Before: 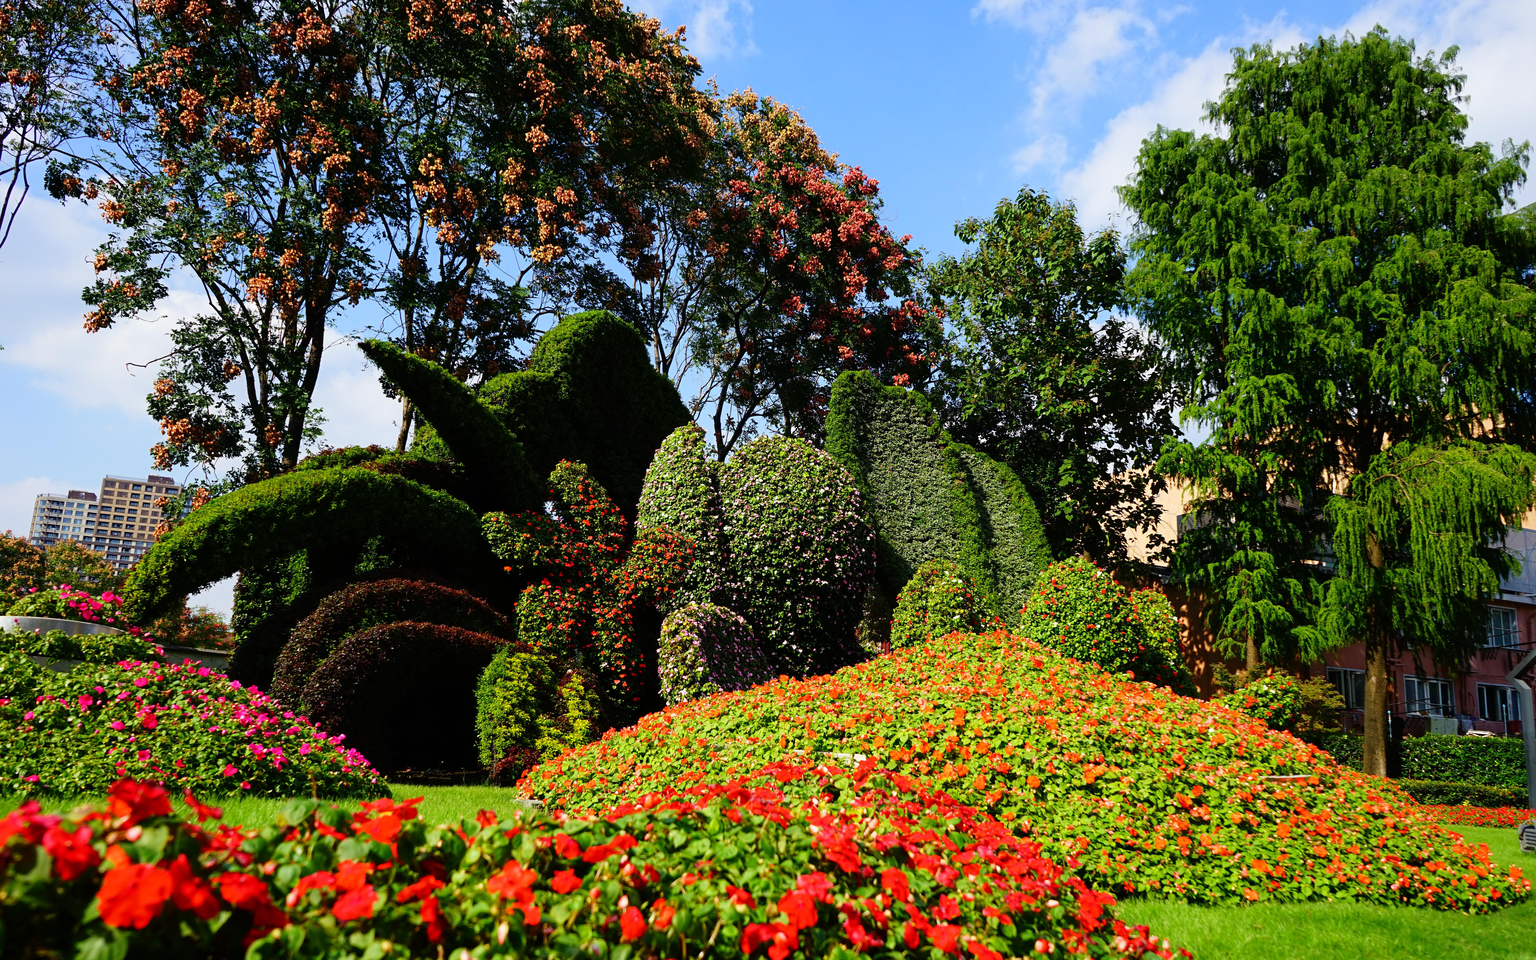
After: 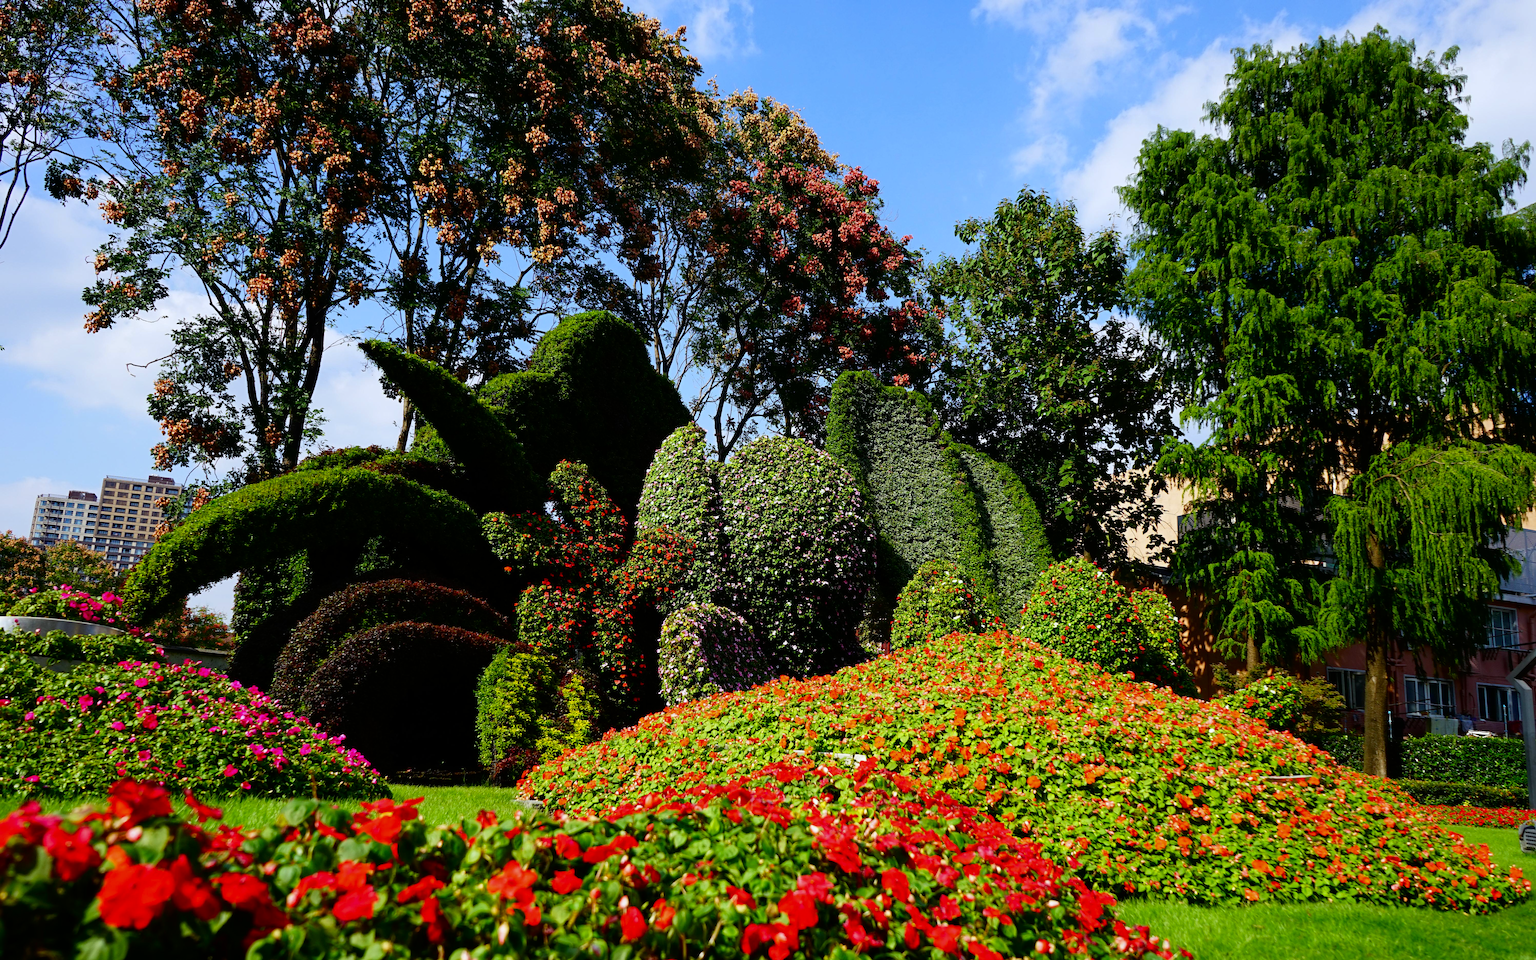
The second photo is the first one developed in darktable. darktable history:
contrast brightness saturation: brightness -0.09
white balance: red 0.974, blue 1.044
